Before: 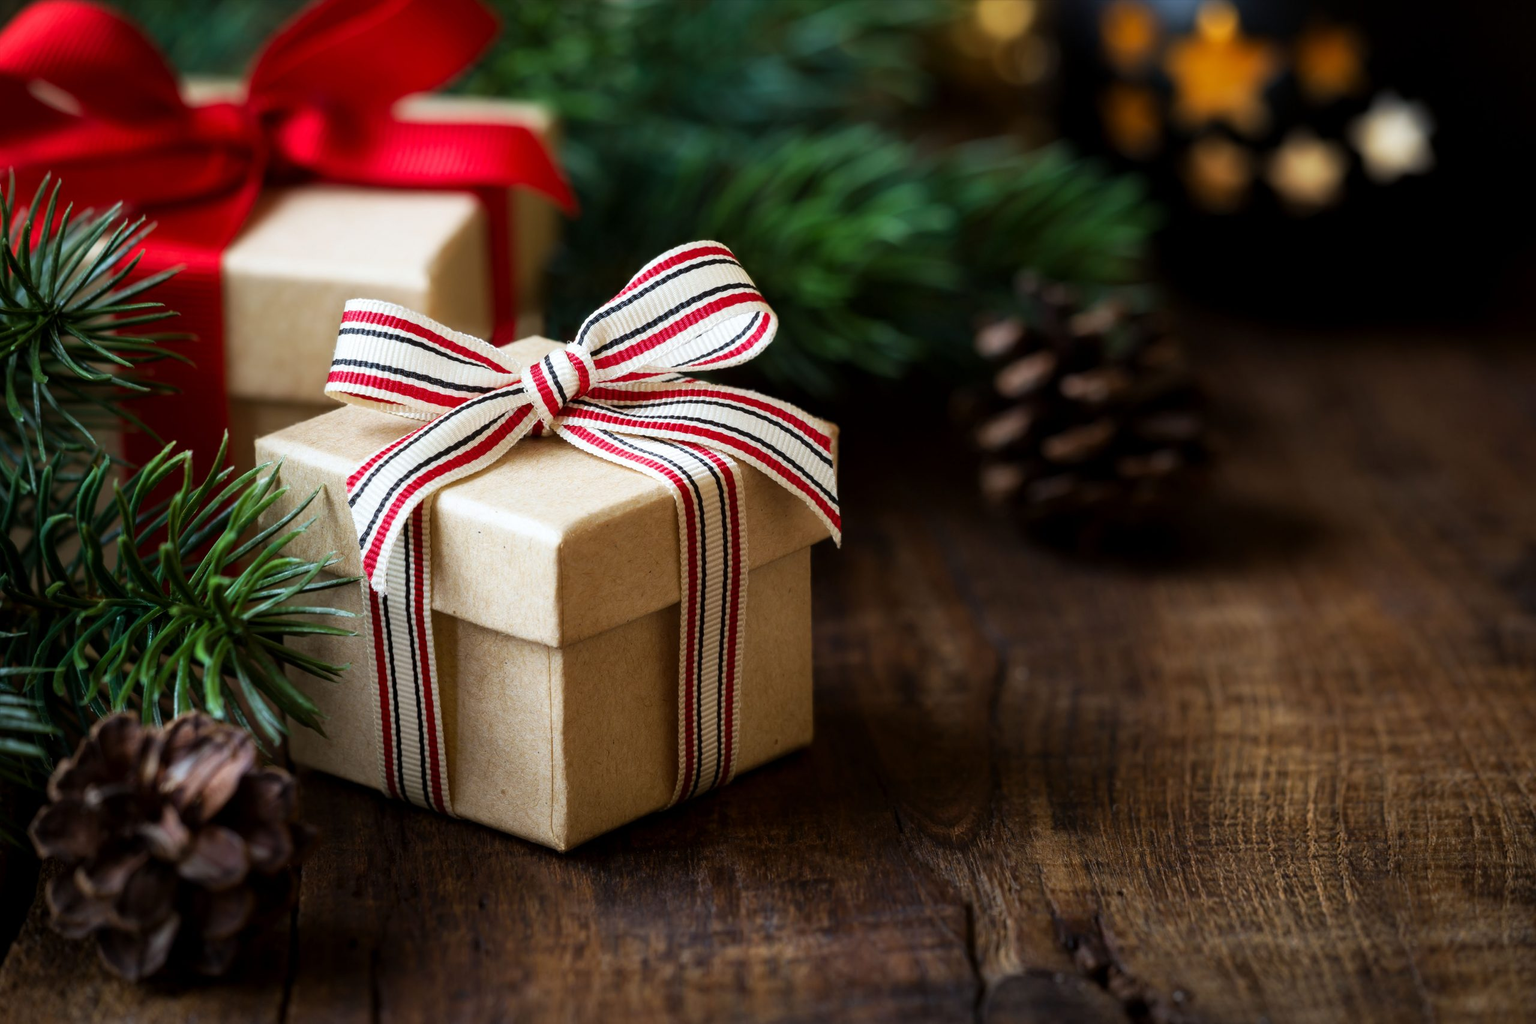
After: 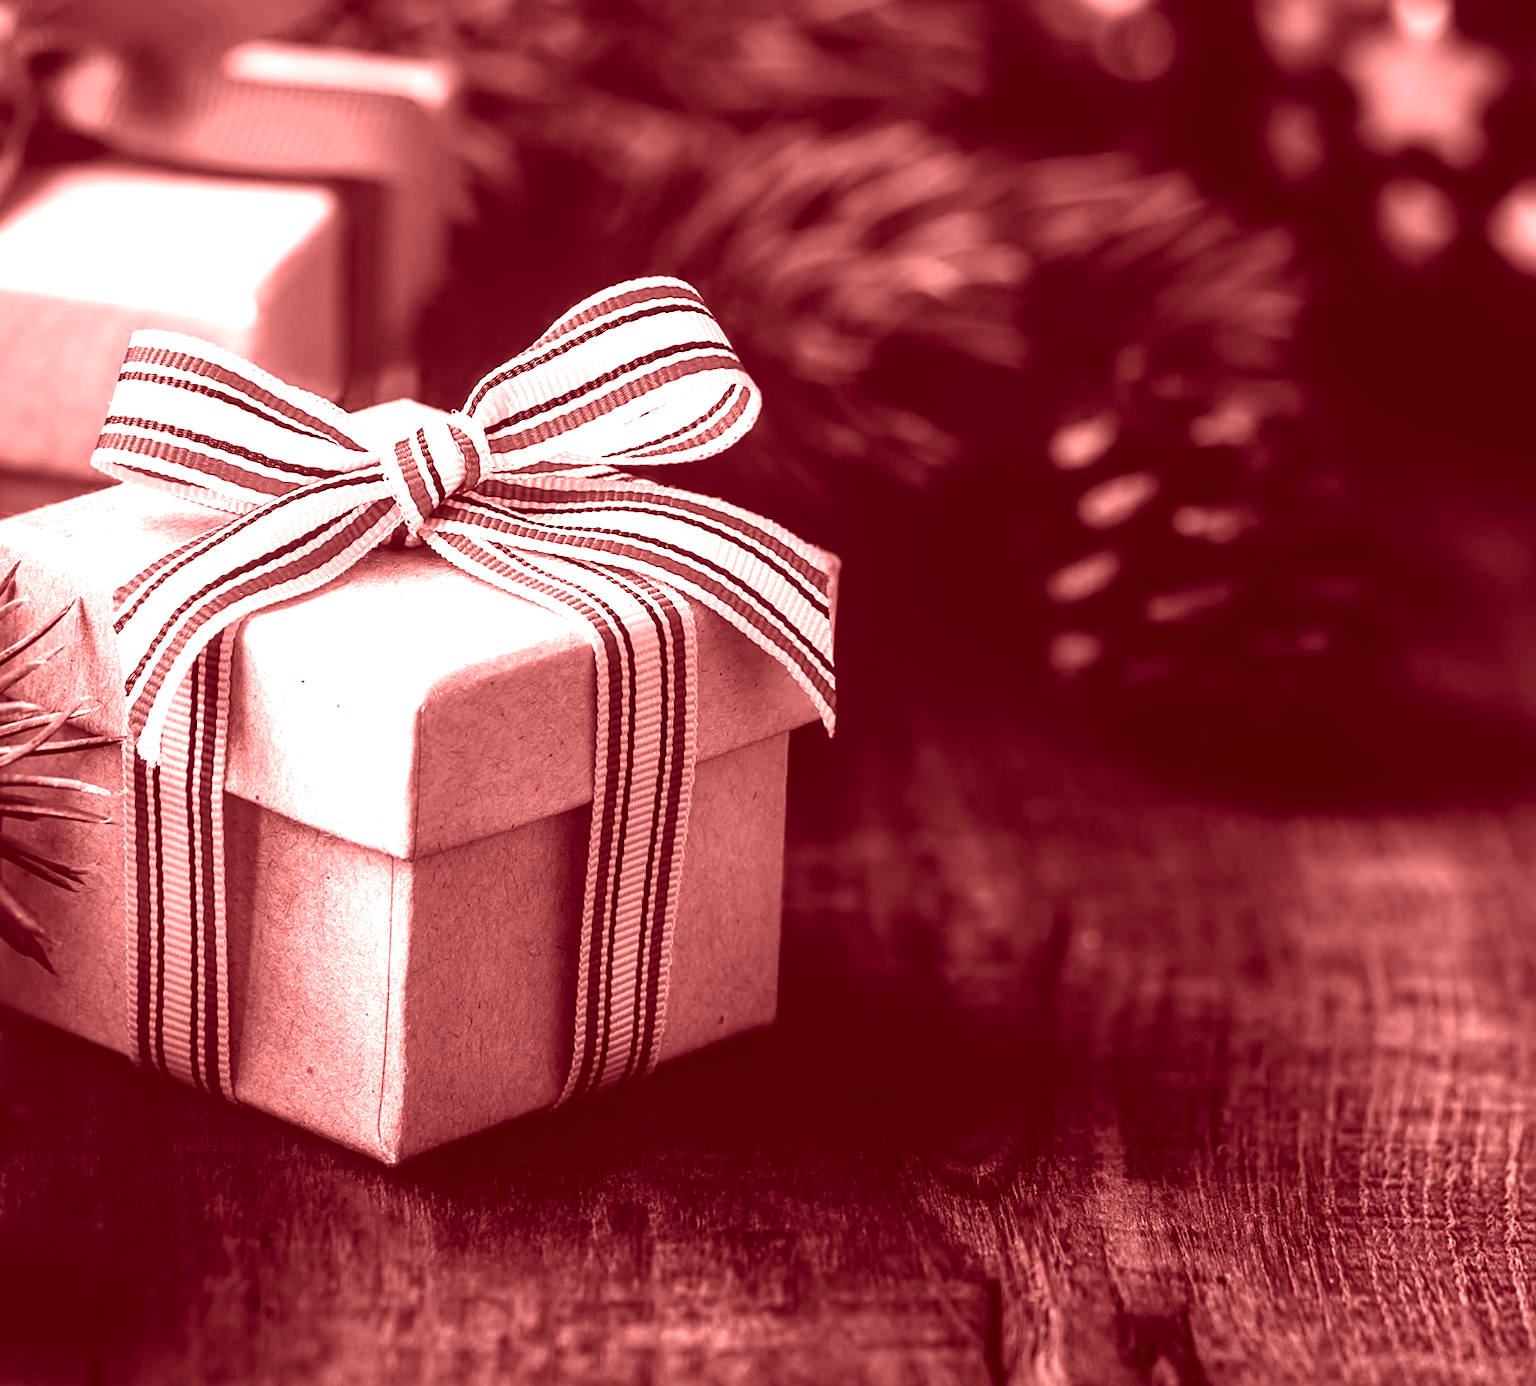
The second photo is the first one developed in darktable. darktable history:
local contrast: detail 130%
colorize: saturation 60%, source mix 100%
tone curve: curves: ch0 [(0, 0) (0.153, 0.056) (1, 1)], color space Lab, linked channels, preserve colors none
rotate and perspective: rotation 0.226°, lens shift (vertical) -0.042, crop left 0.023, crop right 0.982, crop top 0.006, crop bottom 0.994
sharpen: on, module defaults
exposure: exposure 0.766 EV, compensate highlight preservation false
color balance rgb: shadows lift › hue 87.51°, highlights gain › chroma 1.62%, highlights gain › hue 55.1°, global offset › chroma 0.1%, global offset › hue 253.66°, linear chroma grading › global chroma 0.5%
crop and rotate: angle -3.27°, left 14.277%, top 0.028%, right 10.766%, bottom 0.028%
